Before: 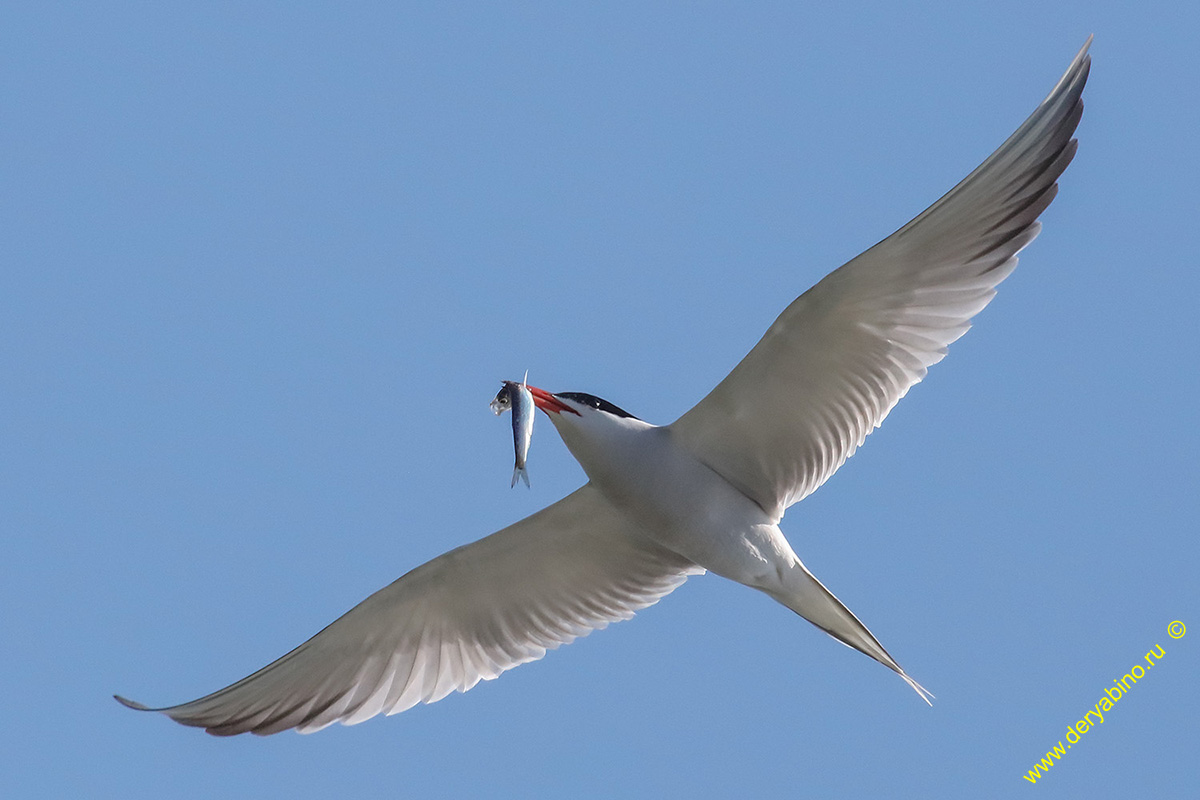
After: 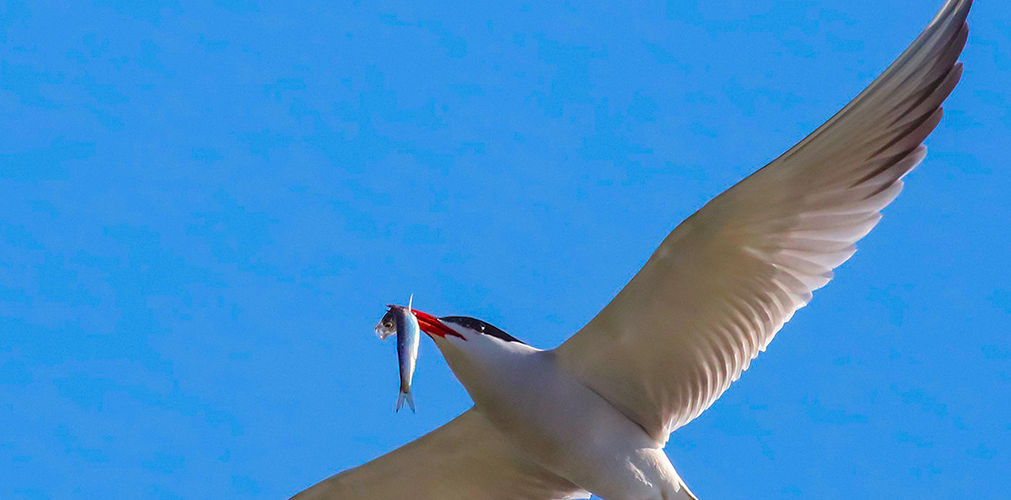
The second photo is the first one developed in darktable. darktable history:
color balance rgb: power › luminance -3.651%, power › chroma 0.557%, power › hue 40.42°, perceptual saturation grading › global saturation 66.096%, perceptual saturation grading › highlights 59.189%, perceptual saturation grading › mid-tones 49.866%, perceptual saturation grading › shadows 49.272%
crop and rotate: left 9.651%, top 9.514%, right 6.044%, bottom 27.902%
